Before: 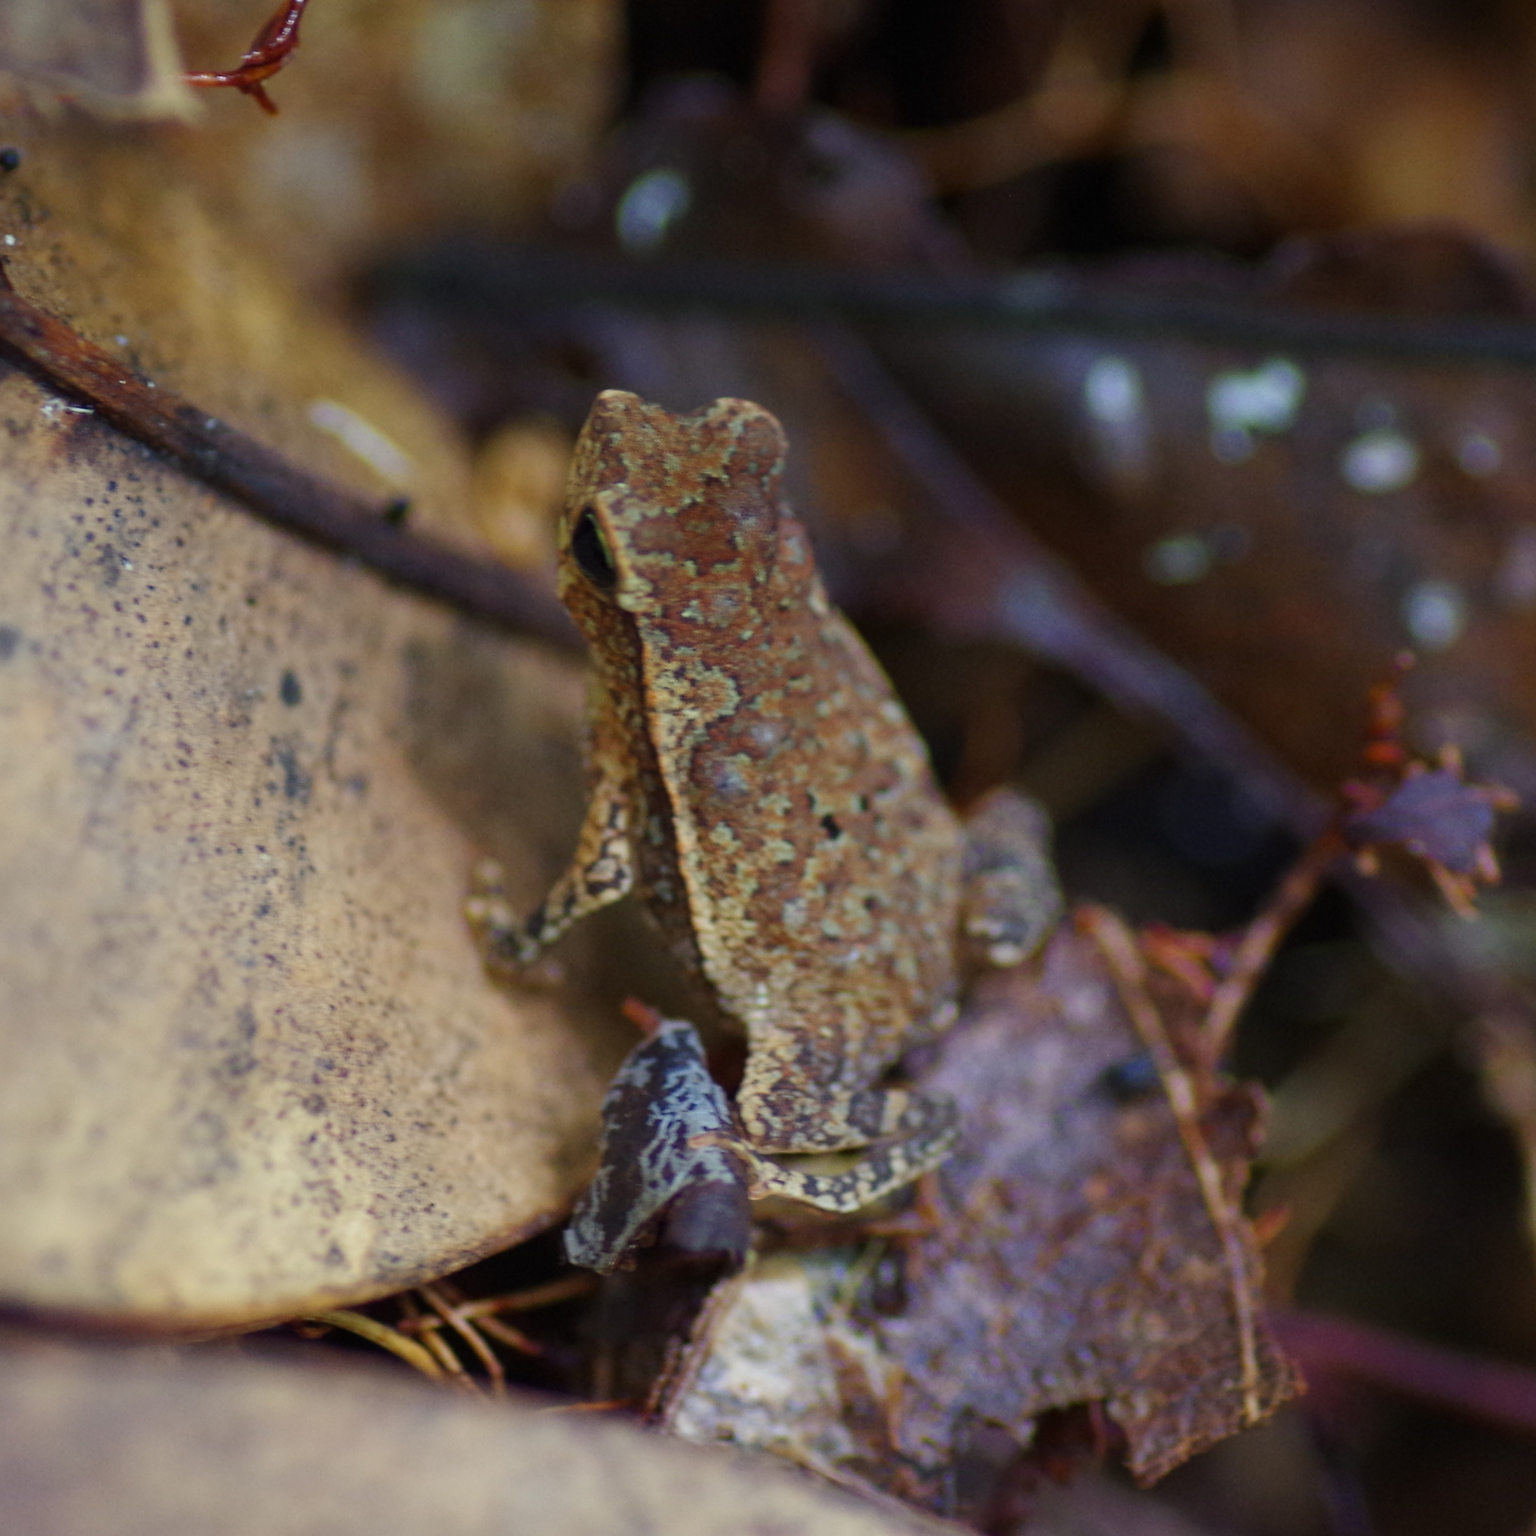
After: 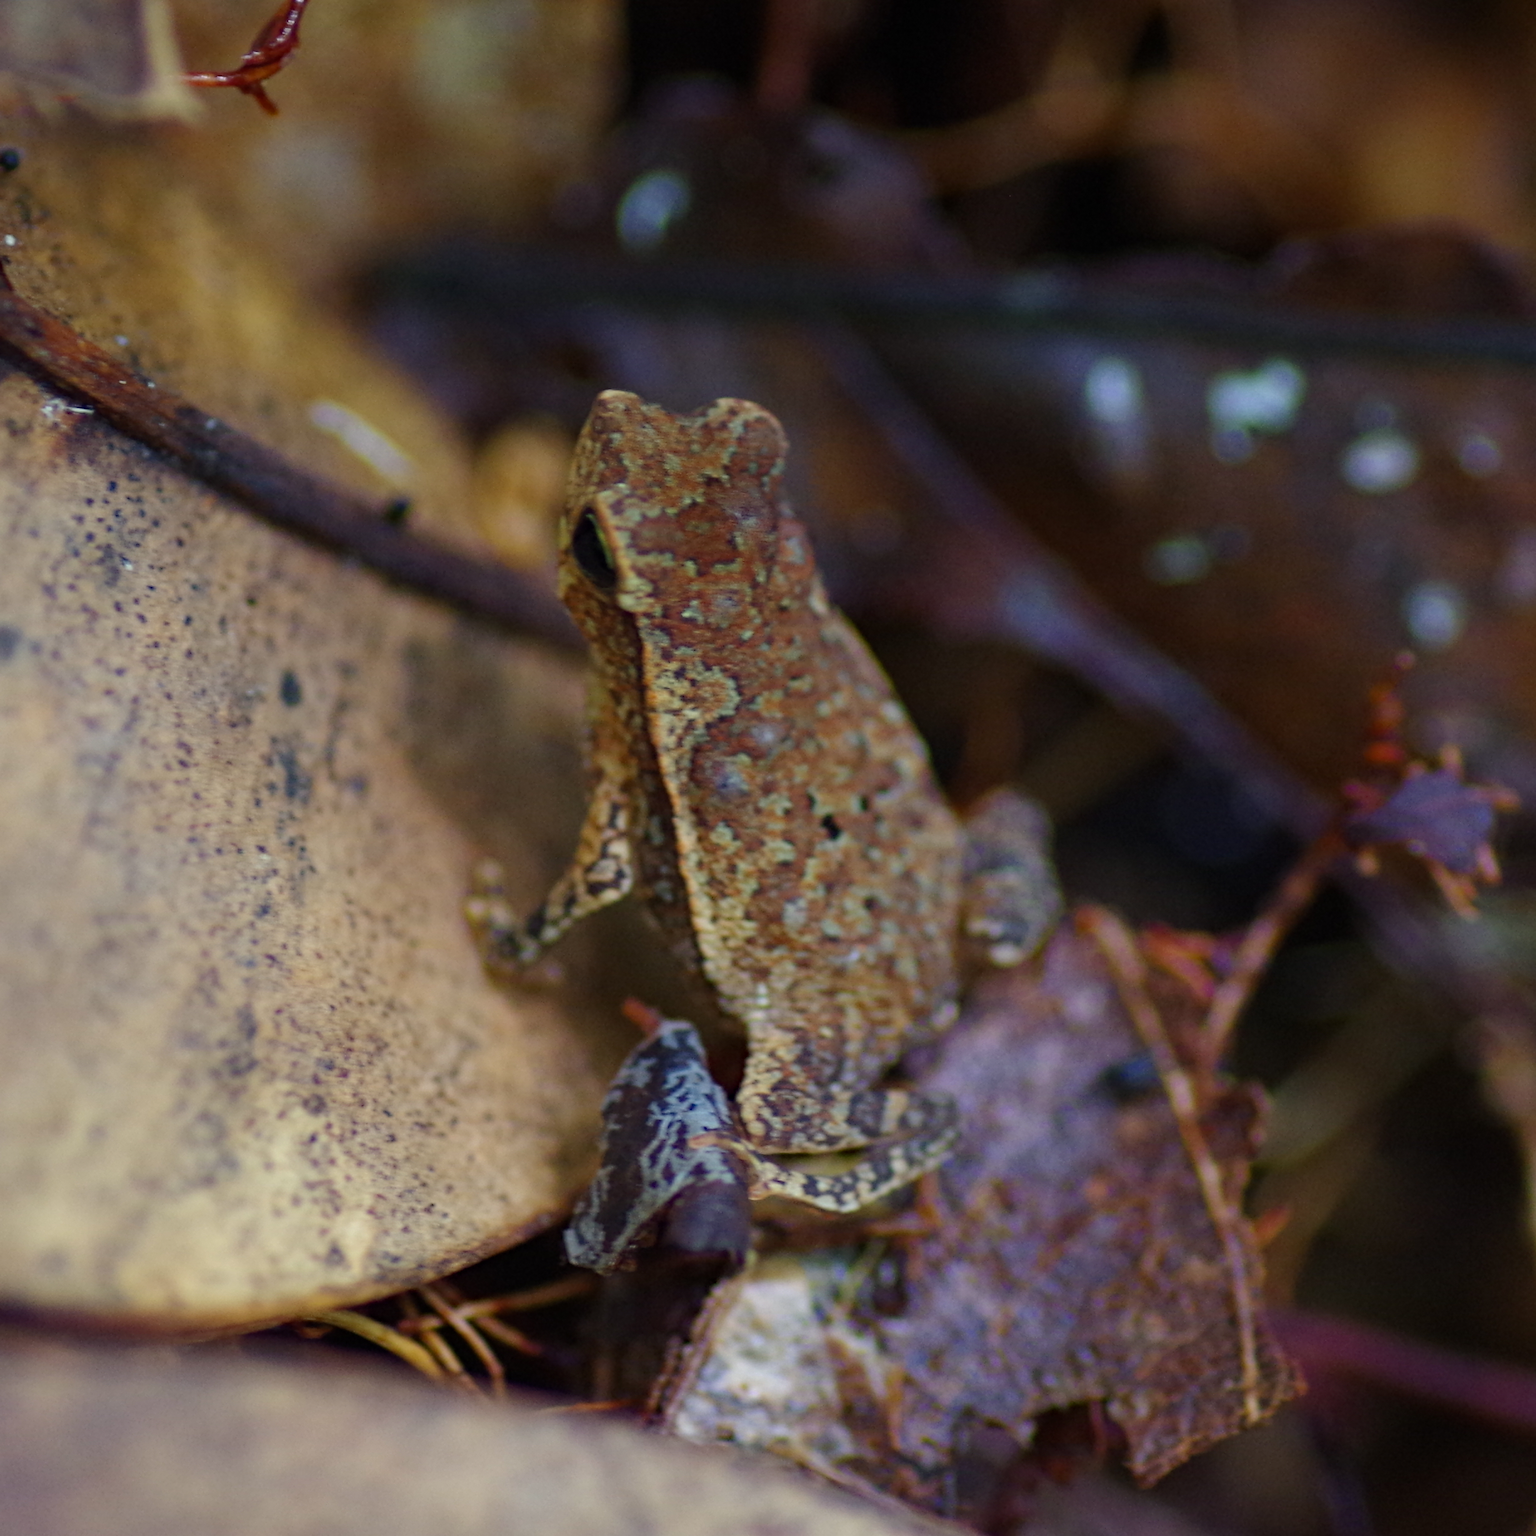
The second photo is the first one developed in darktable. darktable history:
haze removal: compatibility mode true, adaptive false
exposure: exposure -0.064 EV, compensate highlight preservation false
